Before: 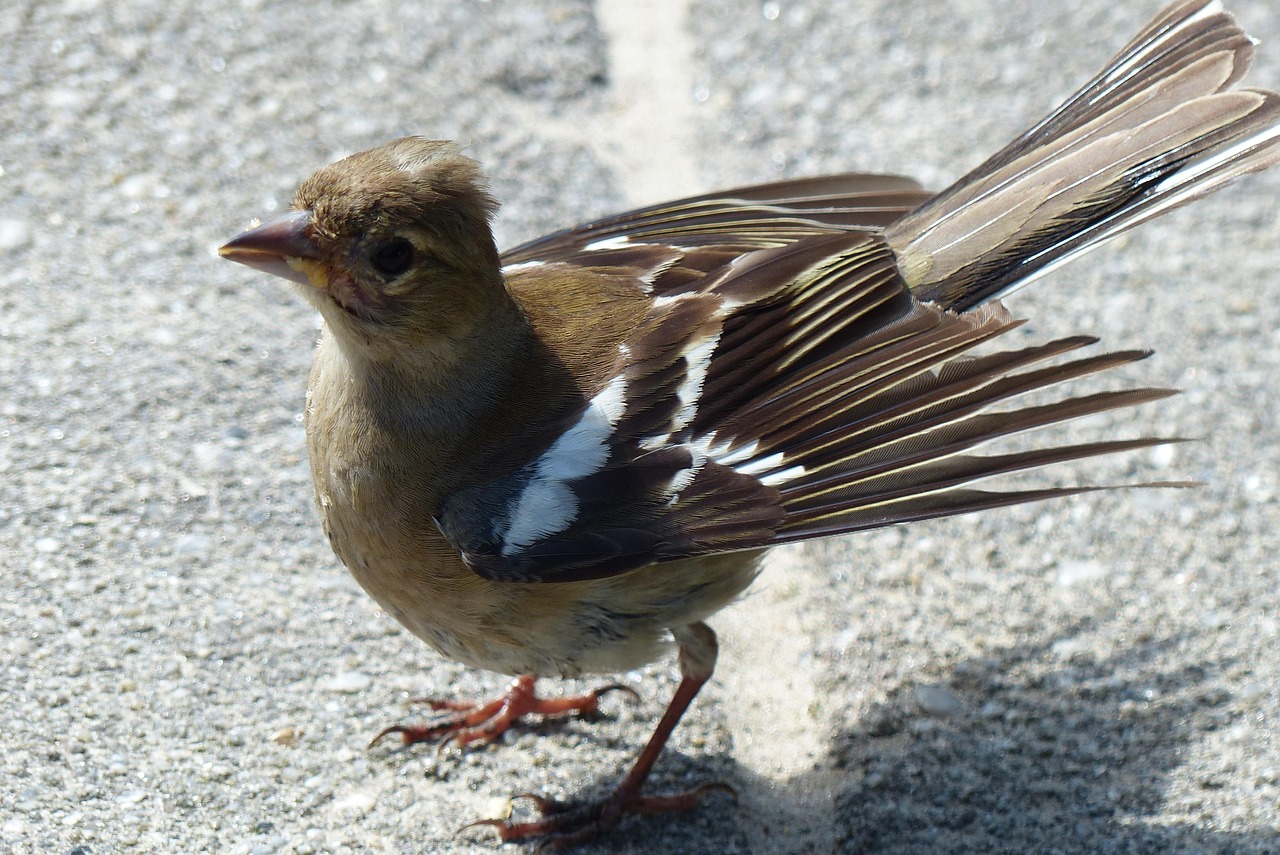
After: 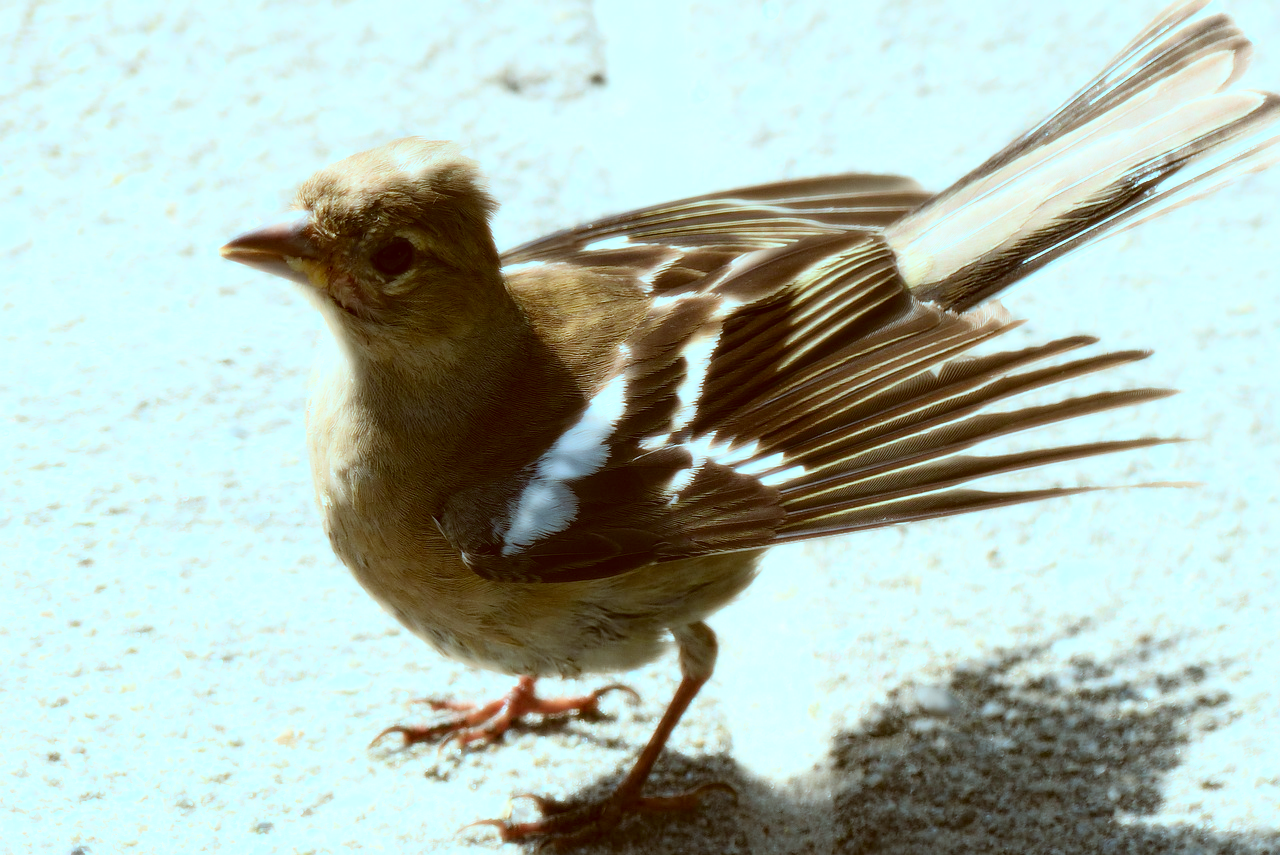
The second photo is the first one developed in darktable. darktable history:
color correction: highlights a* -14.62, highlights b* -16.22, shadows a* 10.12, shadows b* 29.4
bloom: size 0%, threshold 54.82%, strength 8.31%
